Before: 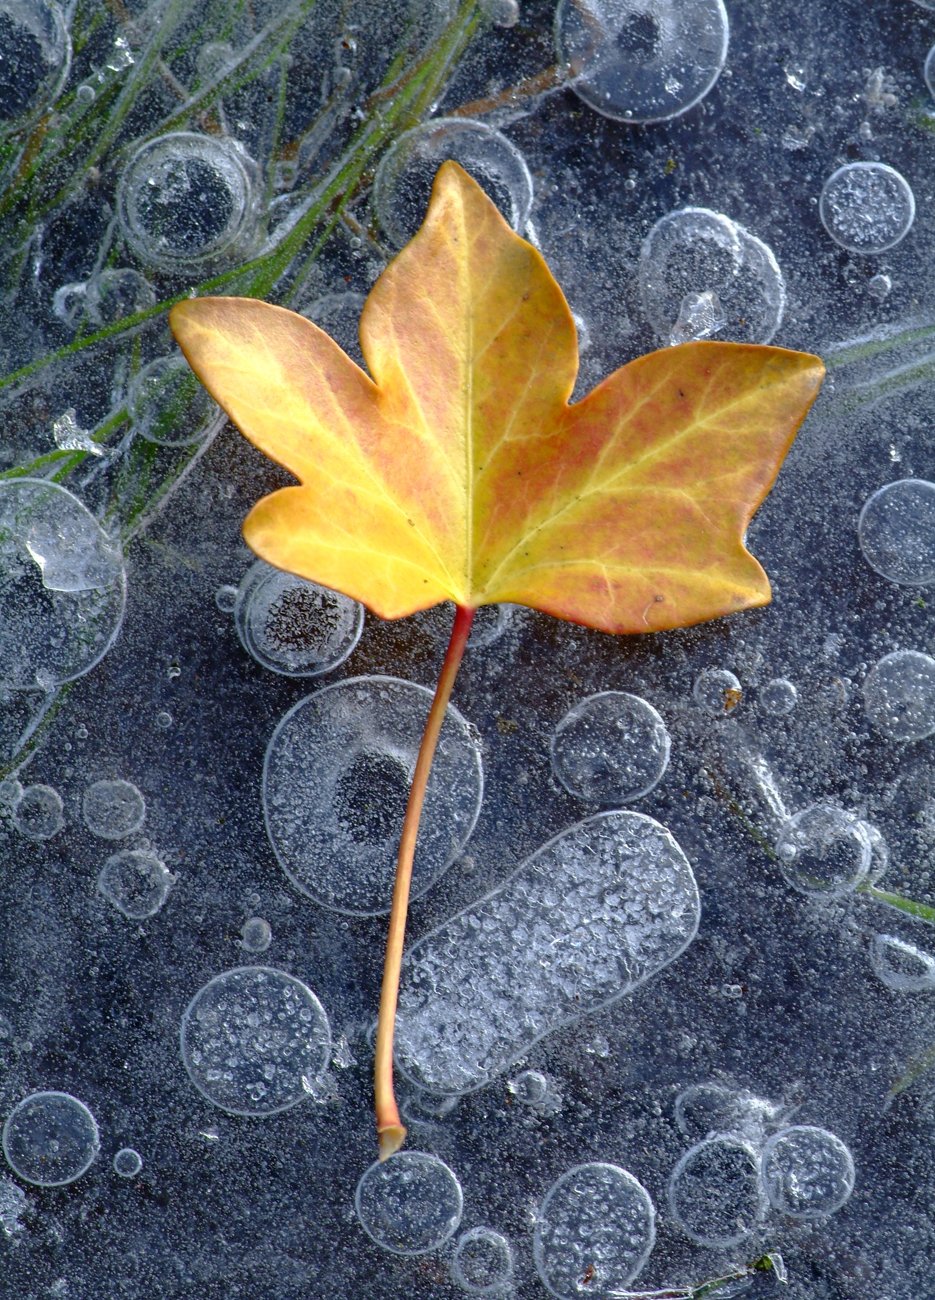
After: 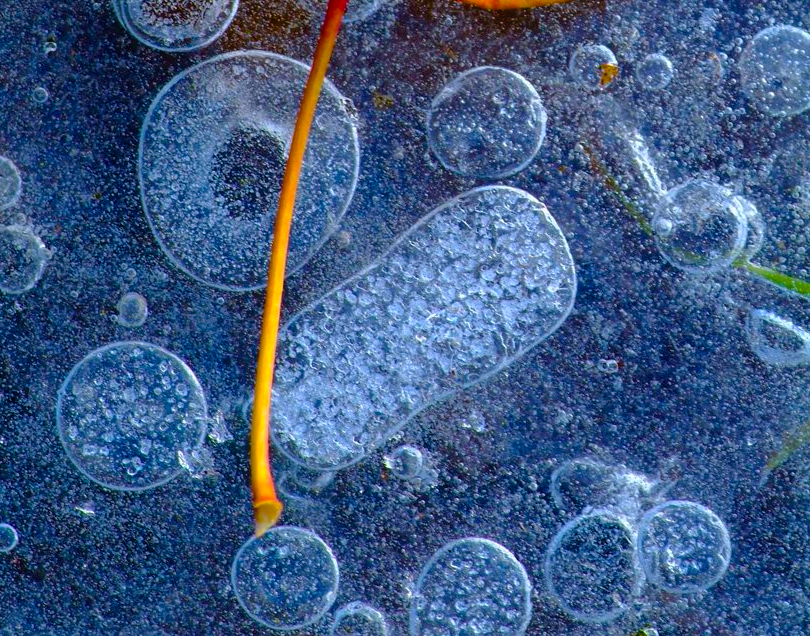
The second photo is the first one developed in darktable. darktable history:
bloom: on, module defaults
color balance rgb: linear chroma grading › global chroma 42%, perceptual saturation grading › global saturation 42%, global vibrance 33%
crop and rotate: left 13.306%, top 48.129%, bottom 2.928%
